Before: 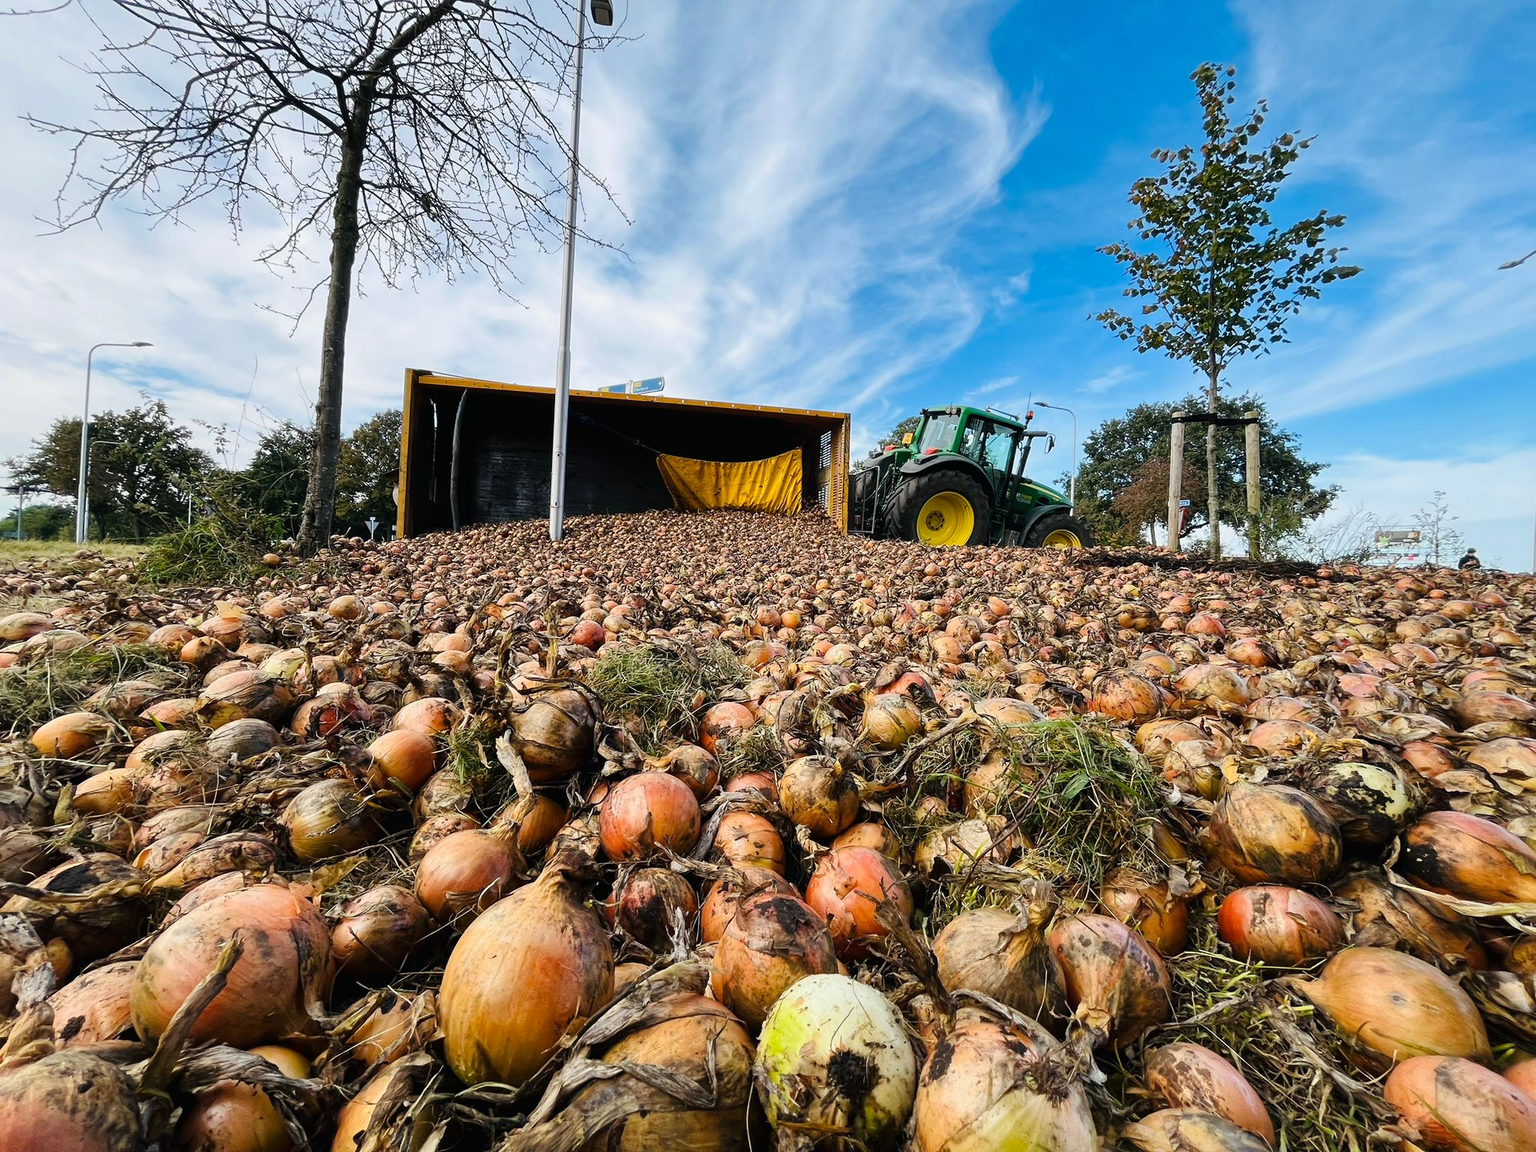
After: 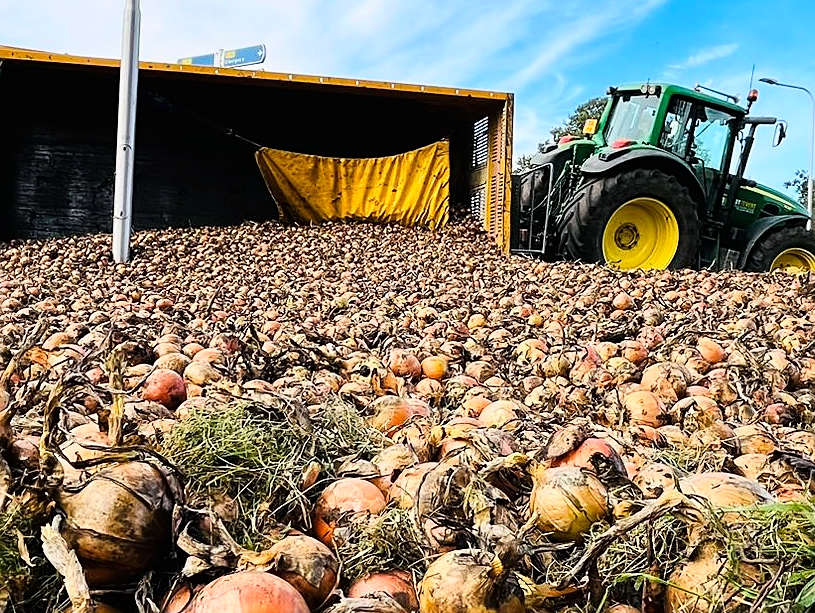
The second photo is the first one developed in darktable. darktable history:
crop: left 30.32%, top 29.846%, right 29.884%, bottom 30.189%
sharpen: on, module defaults
tone curve: curves: ch0 [(0, 0) (0.051, 0.03) (0.096, 0.071) (0.241, 0.247) (0.455, 0.525) (0.594, 0.697) (0.741, 0.845) (0.871, 0.933) (1, 0.984)]; ch1 [(0, 0) (0.1, 0.038) (0.318, 0.243) (0.399, 0.351) (0.478, 0.469) (0.499, 0.499) (0.534, 0.549) (0.565, 0.594) (0.601, 0.634) (0.666, 0.7) (1, 1)]; ch2 [(0, 0) (0.453, 0.45) (0.479, 0.483) (0.504, 0.499) (0.52, 0.519) (0.541, 0.559) (0.592, 0.612) (0.824, 0.815) (1, 1)], color space Lab, linked channels, preserve colors none
